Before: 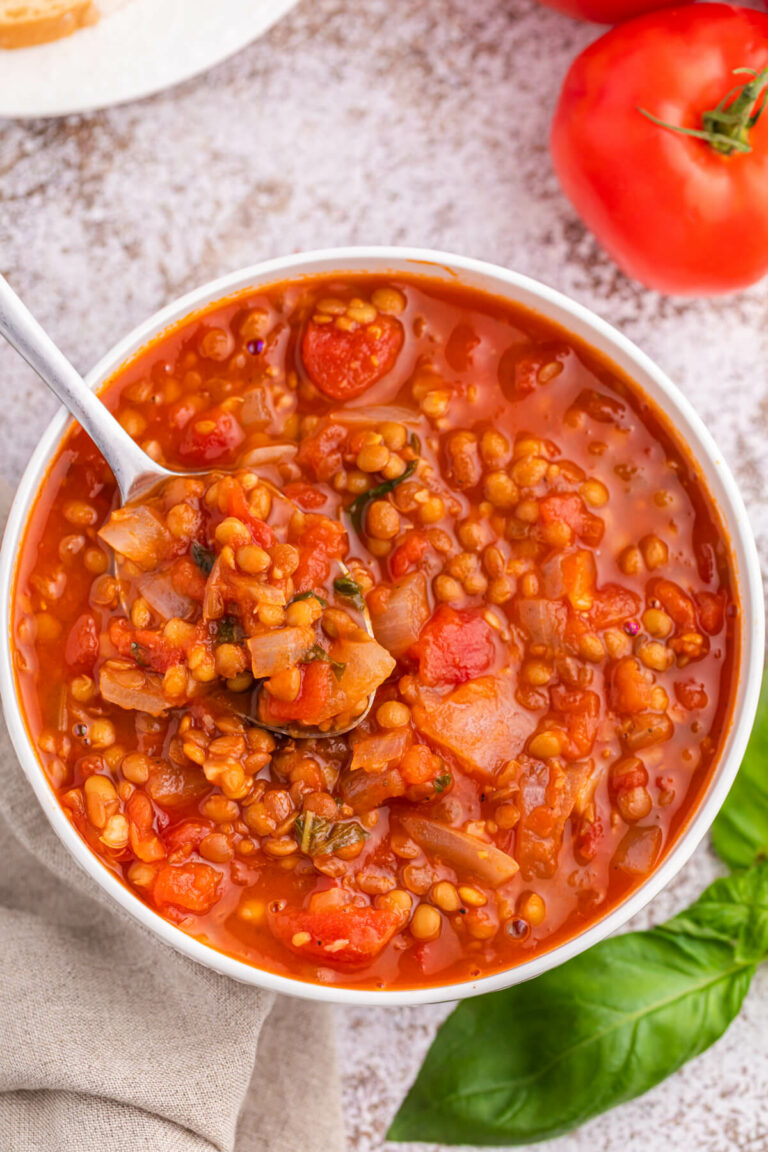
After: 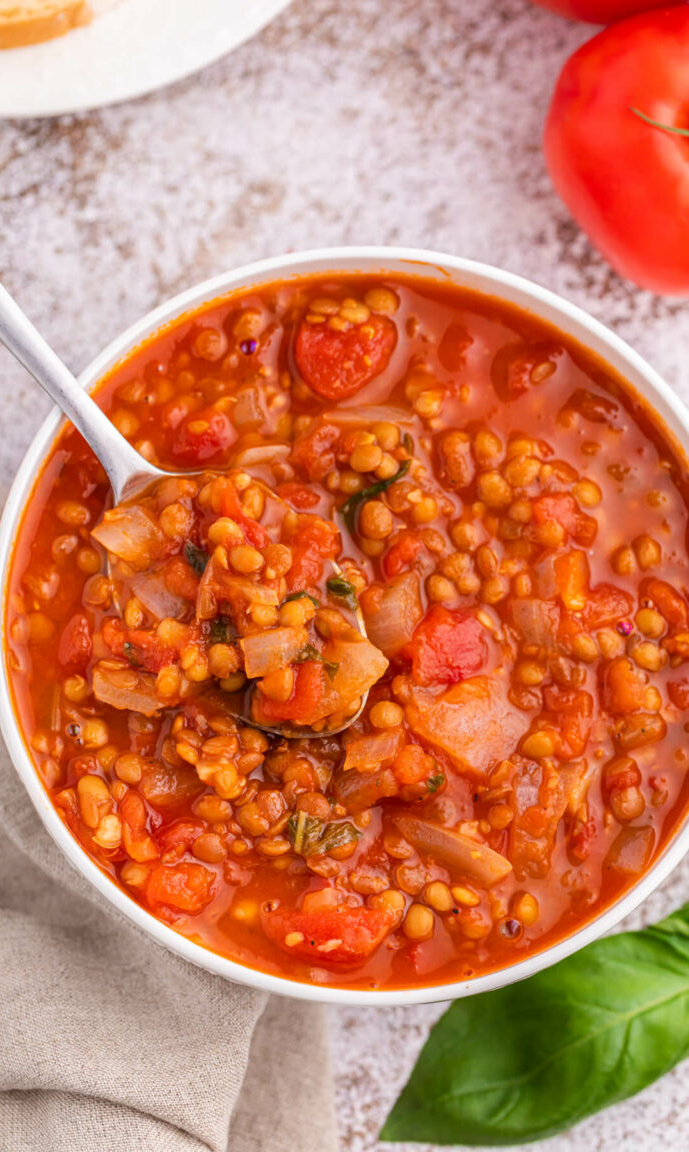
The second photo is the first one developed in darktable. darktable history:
crop and rotate: left 1.006%, right 9.201%
